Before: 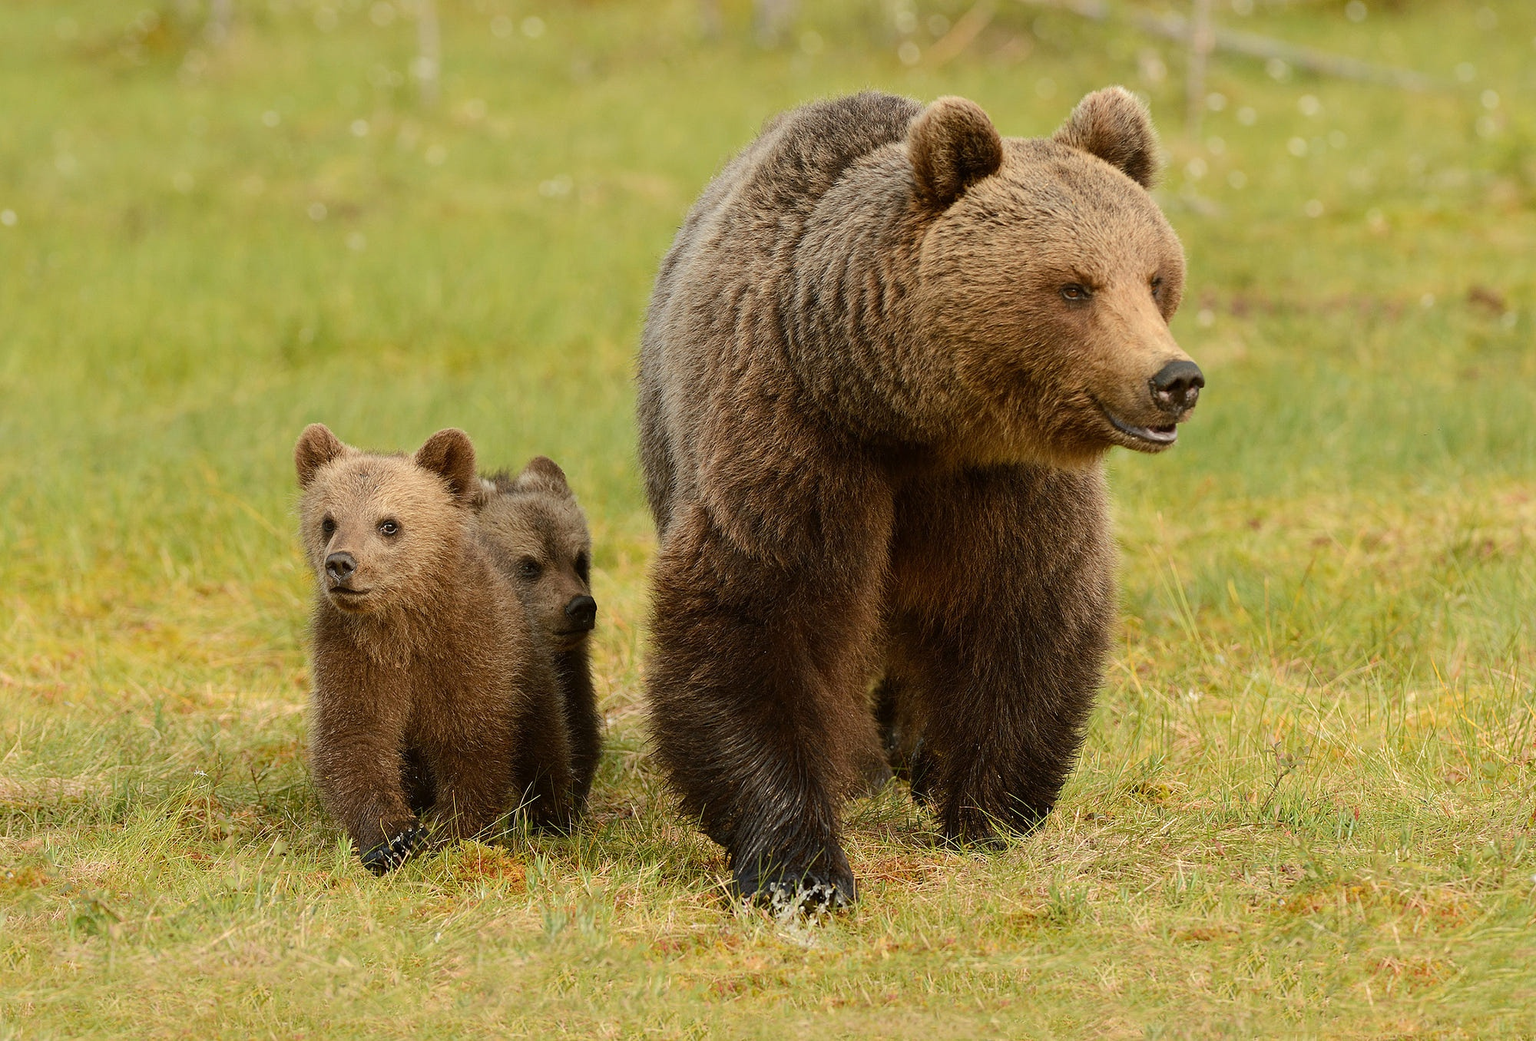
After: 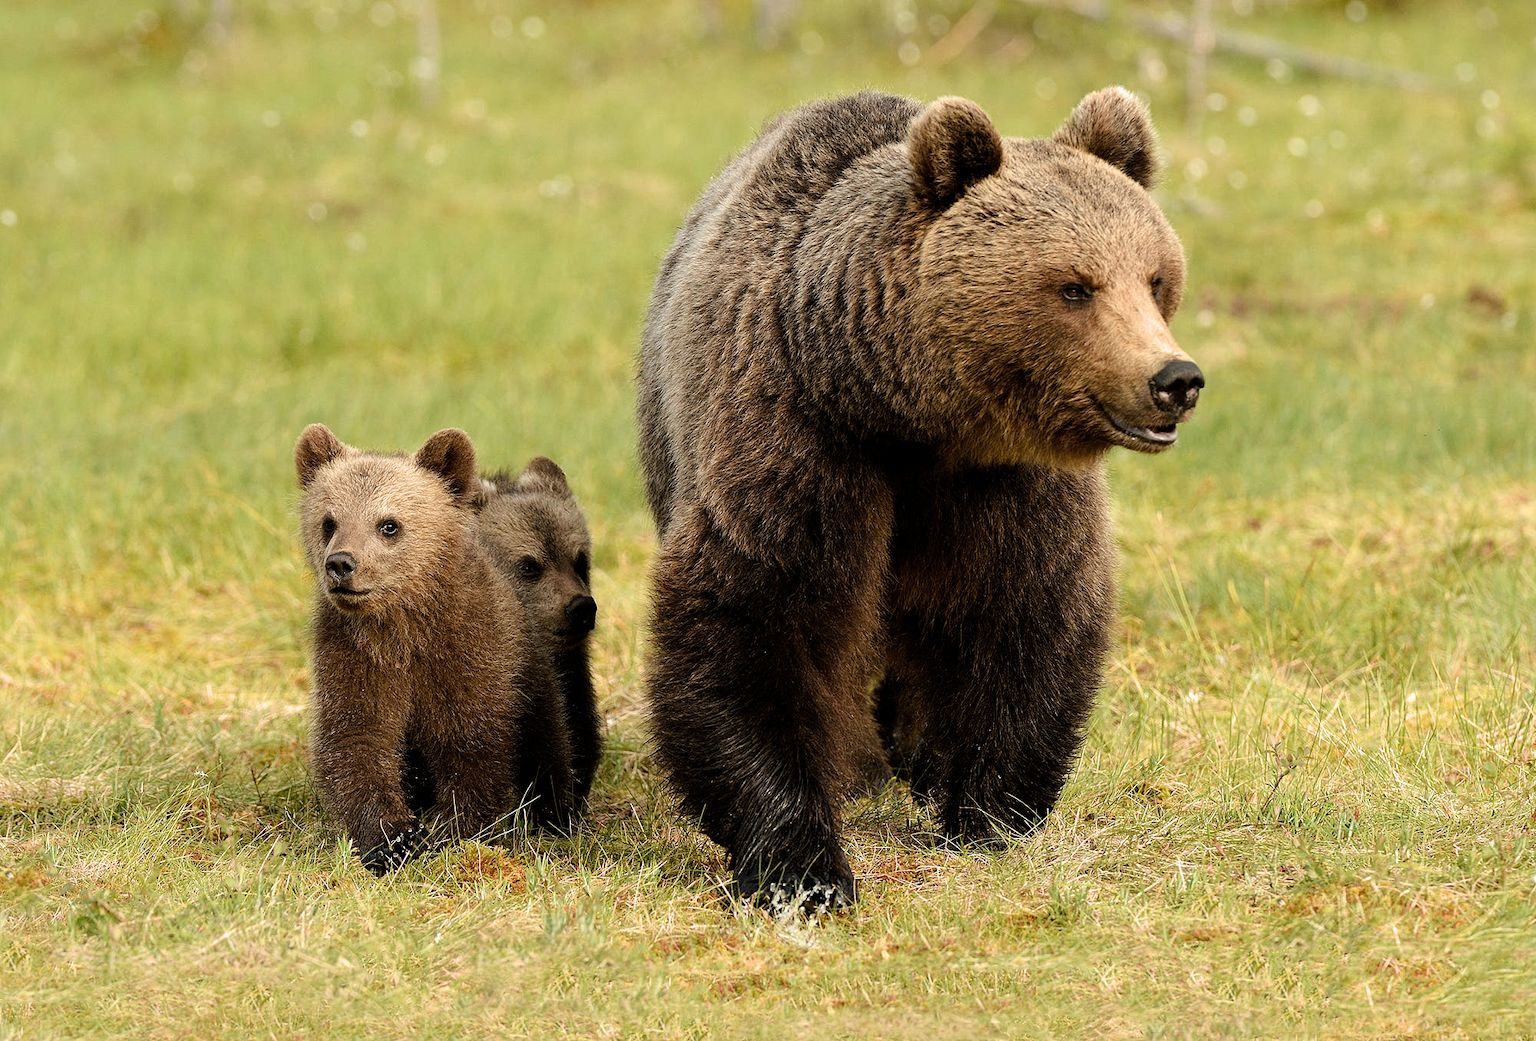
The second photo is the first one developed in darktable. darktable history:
filmic rgb: black relative exposure -8.28 EV, white relative exposure 2.2 EV, threshold 5.95 EV, target white luminance 99.886%, hardness 7.17, latitude 74.81%, contrast 1.314, highlights saturation mix -1.56%, shadows ↔ highlights balance 30.33%, color science v6 (2022), enable highlight reconstruction true
